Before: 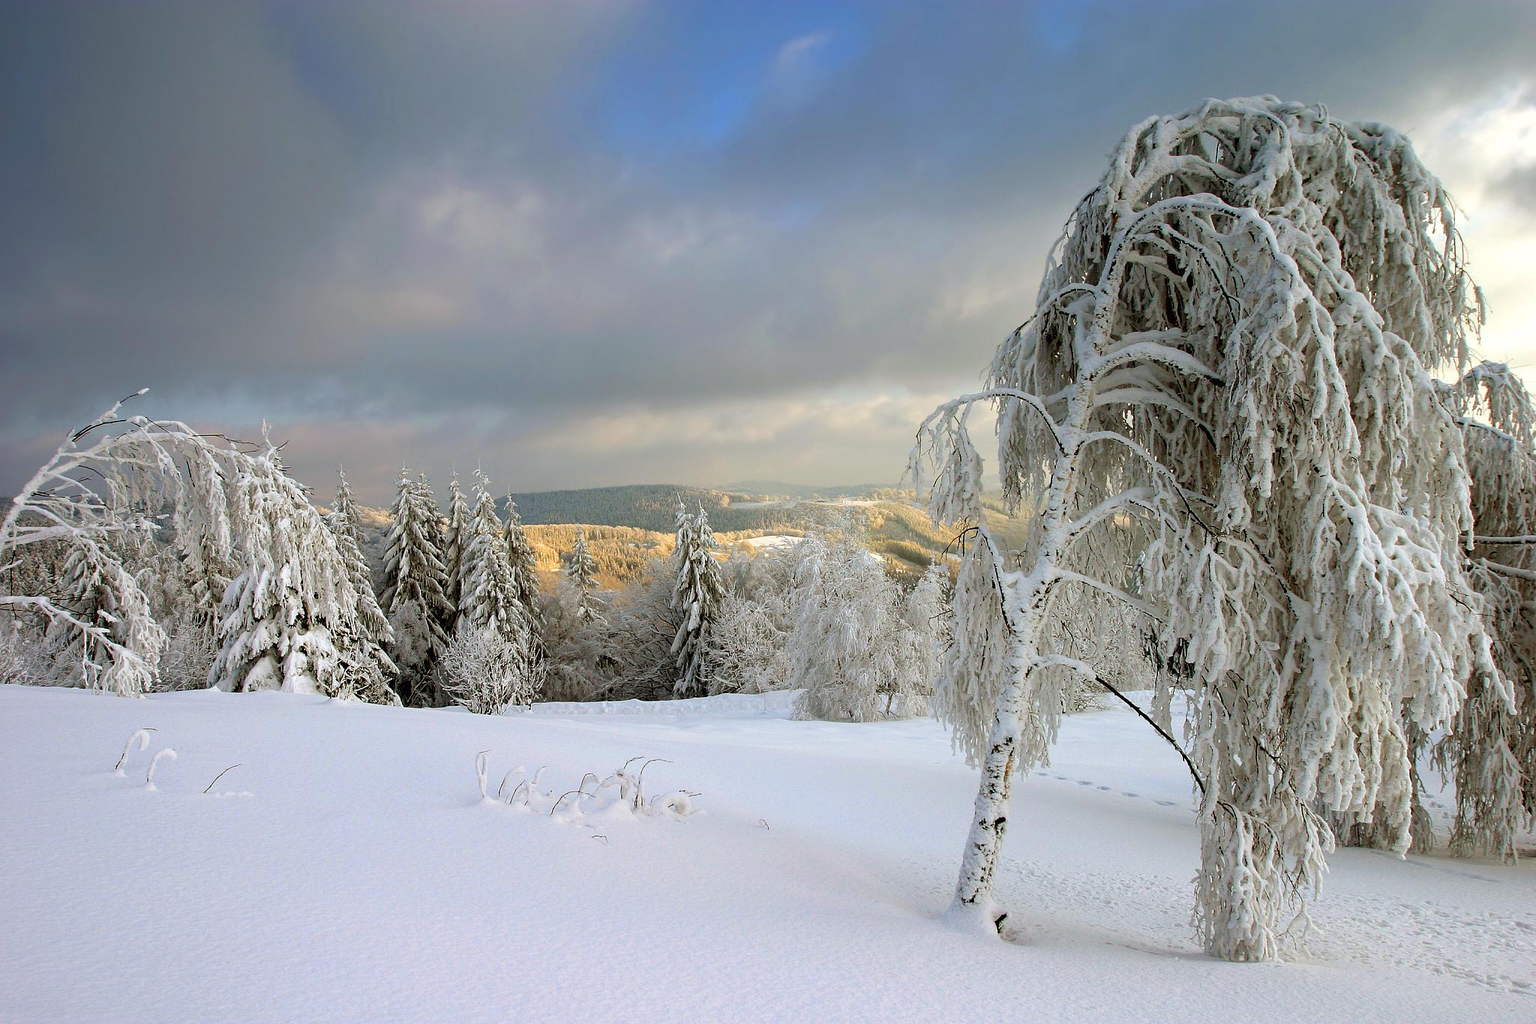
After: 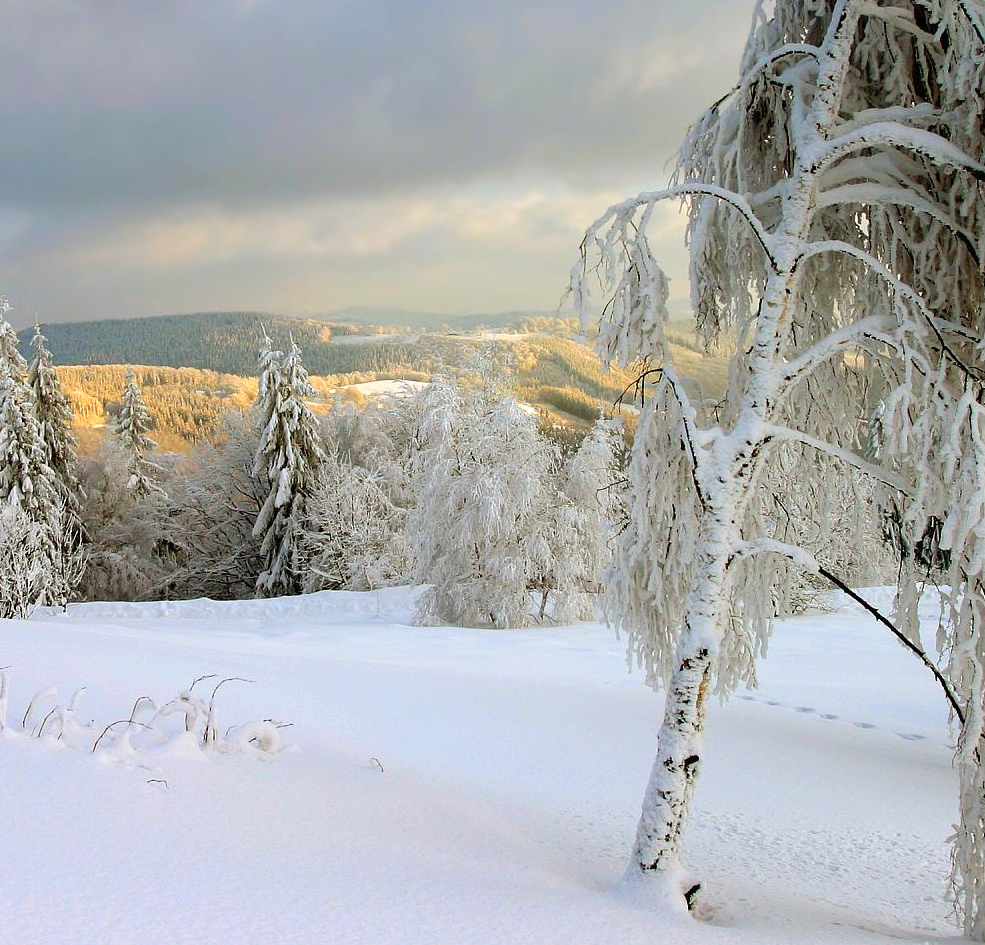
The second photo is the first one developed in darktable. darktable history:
contrast brightness saturation: contrast 0.073, brightness 0.084, saturation 0.176
crop: left 31.384%, top 24.525%, right 20.478%, bottom 6.231%
